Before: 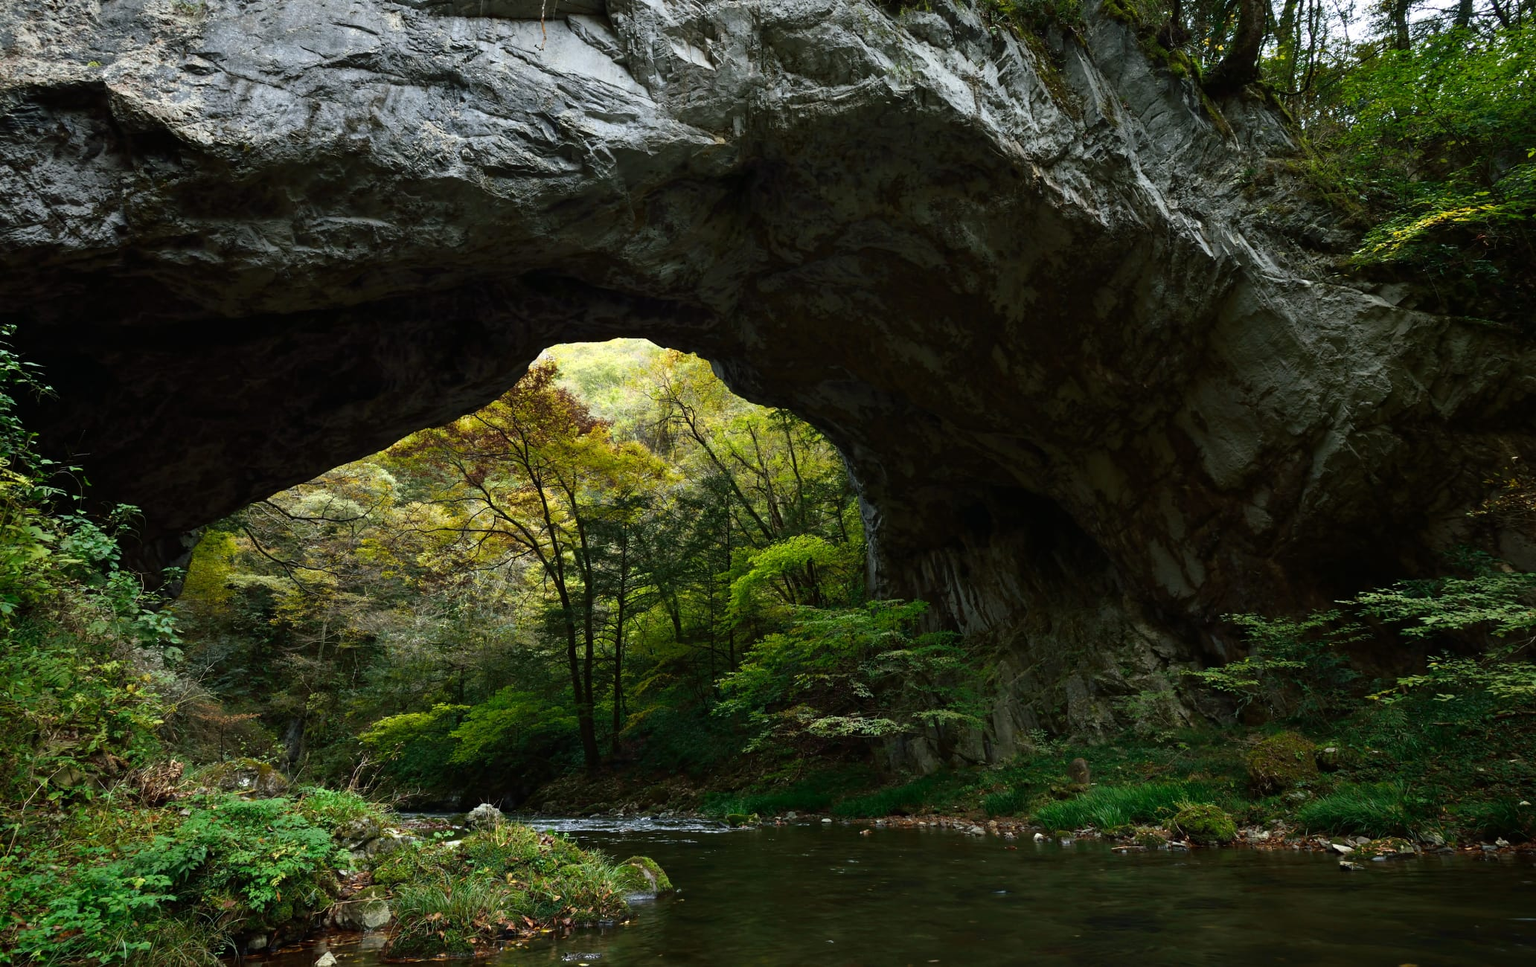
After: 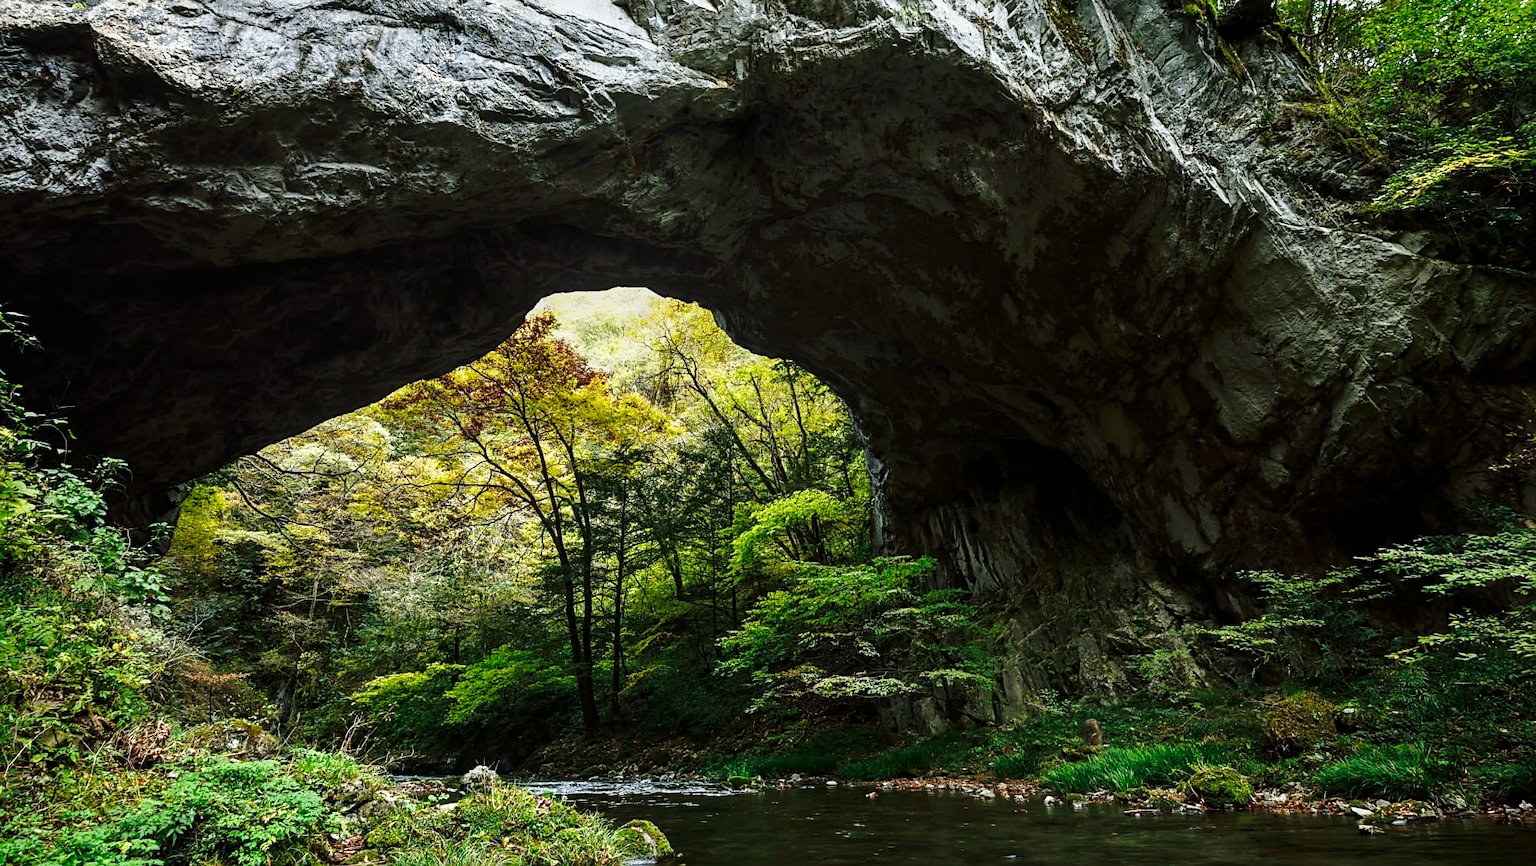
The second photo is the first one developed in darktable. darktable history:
local contrast: detail 130%
crop: left 1.116%, top 6.111%, right 1.505%, bottom 6.684%
base curve: curves: ch0 [(0, 0) (0.028, 0.03) (0.121, 0.232) (0.46, 0.748) (0.859, 0.968) (1, 1)], preserve colors none
sharpen: on, module defaults
